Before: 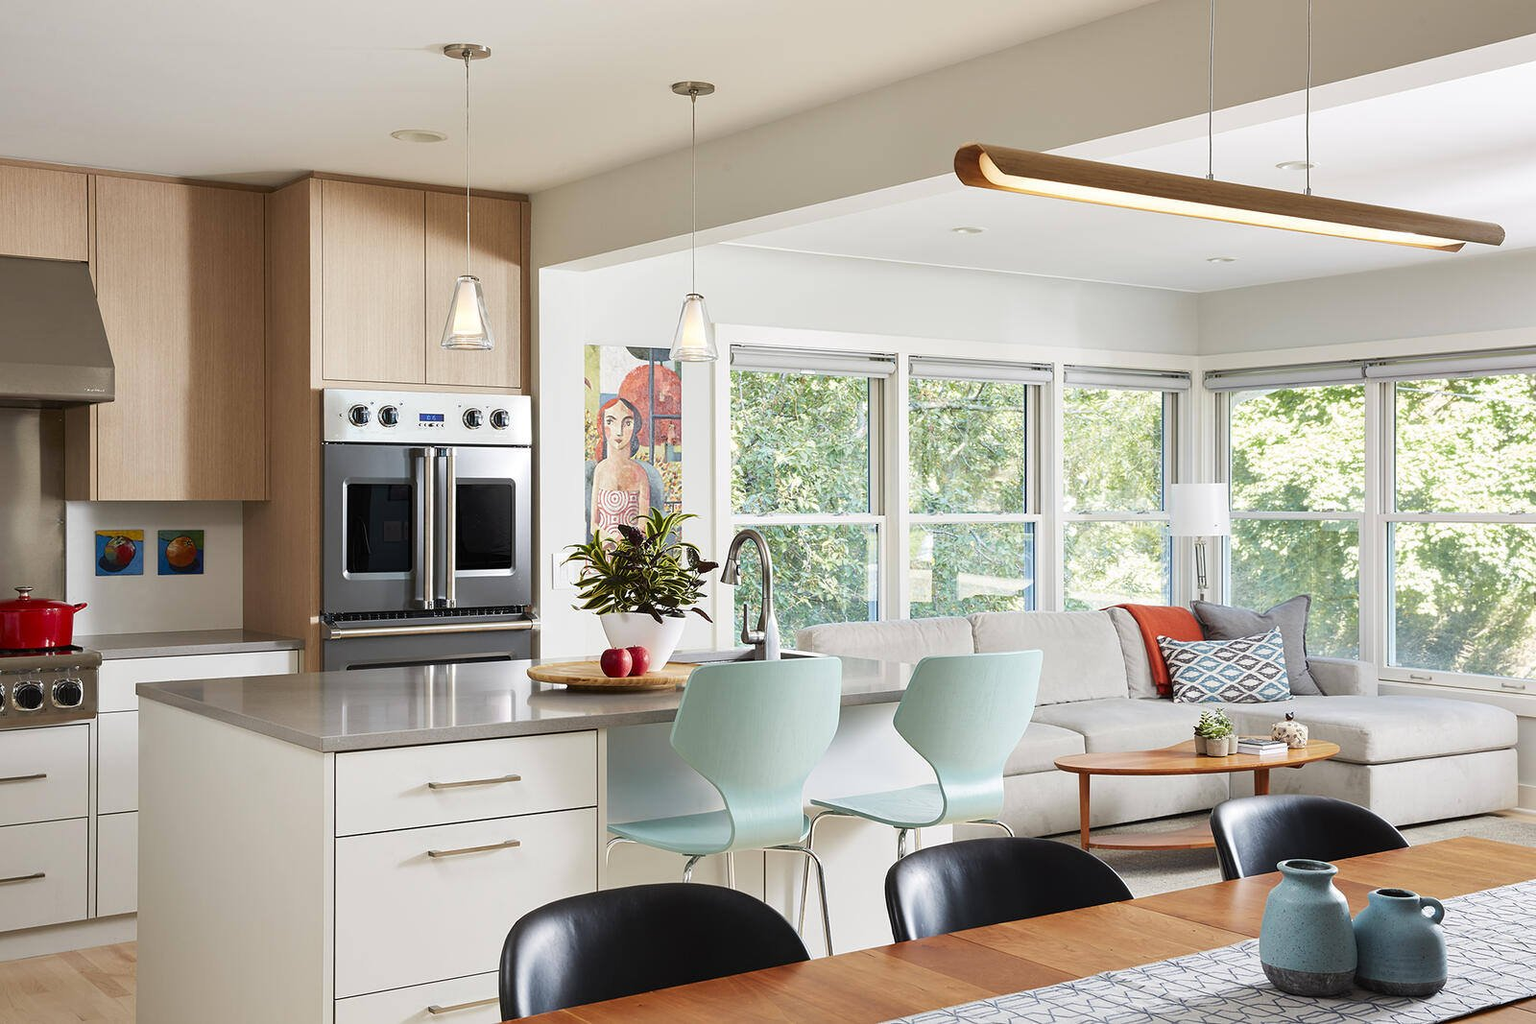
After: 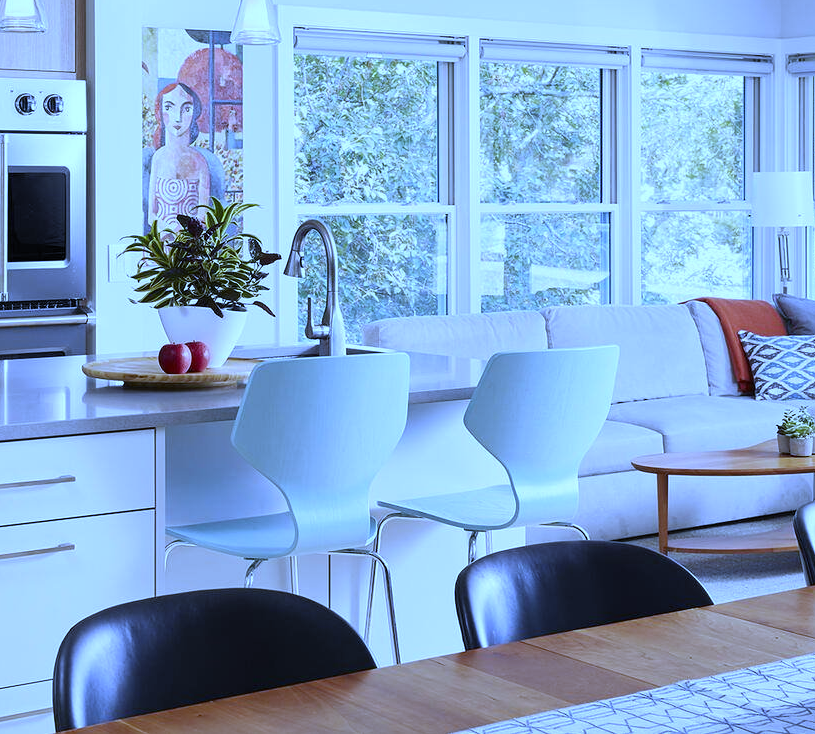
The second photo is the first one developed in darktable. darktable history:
white balance: red 0.766, blue 1.537
crop and rotate: left 29.237%, top 31.152%, right 19.807%
